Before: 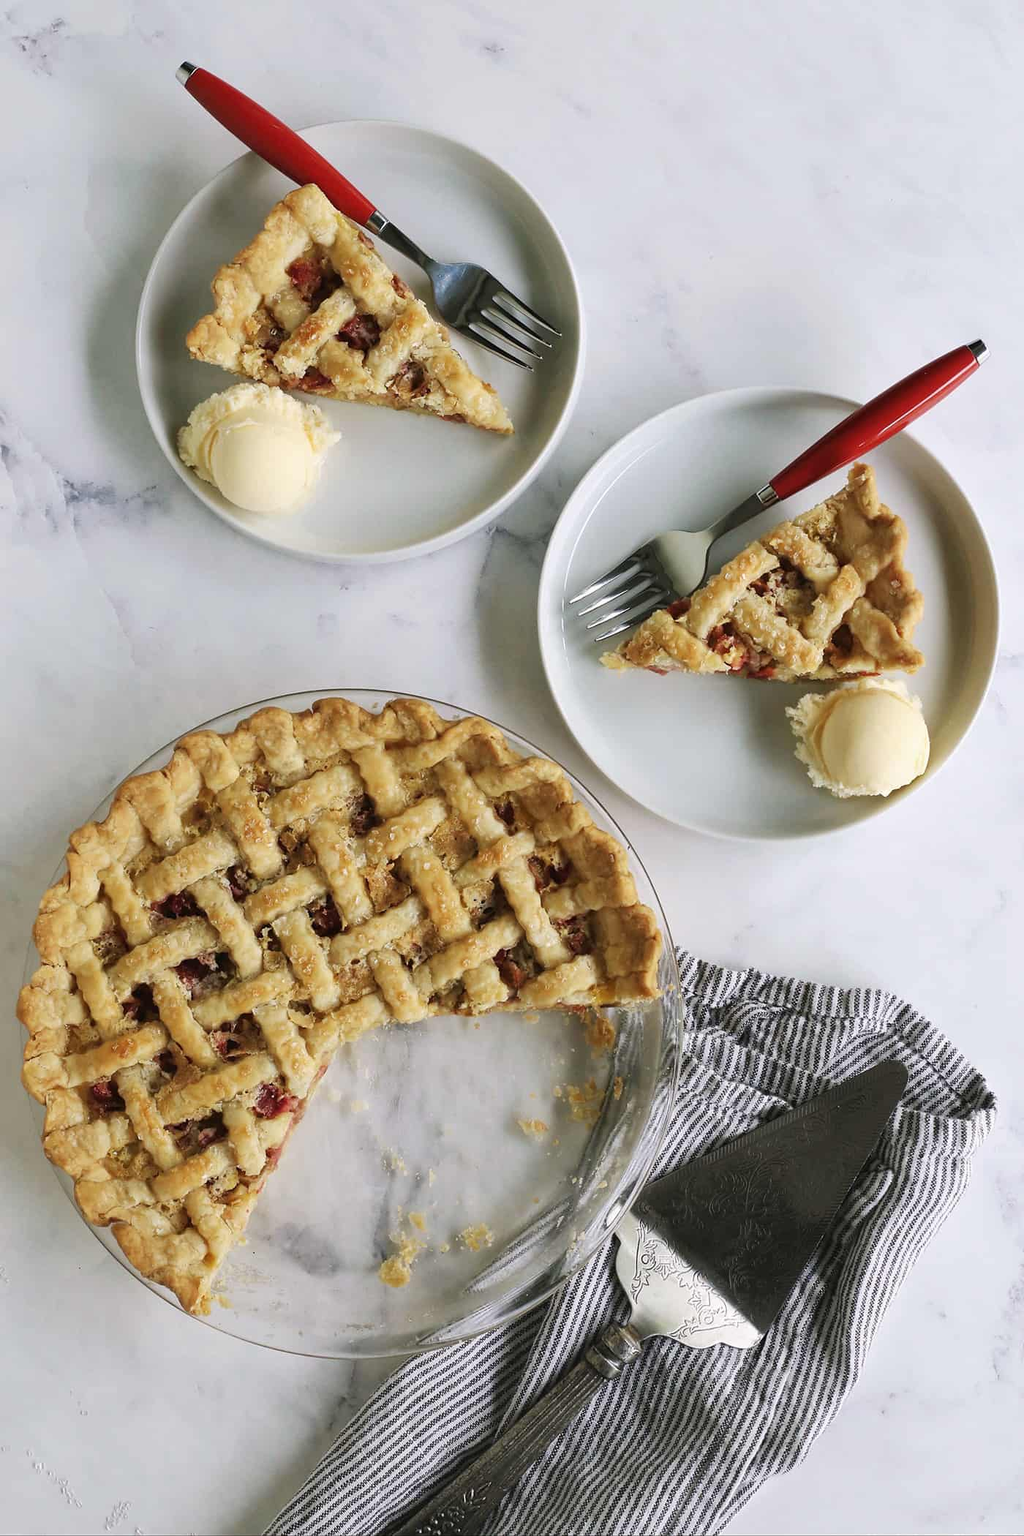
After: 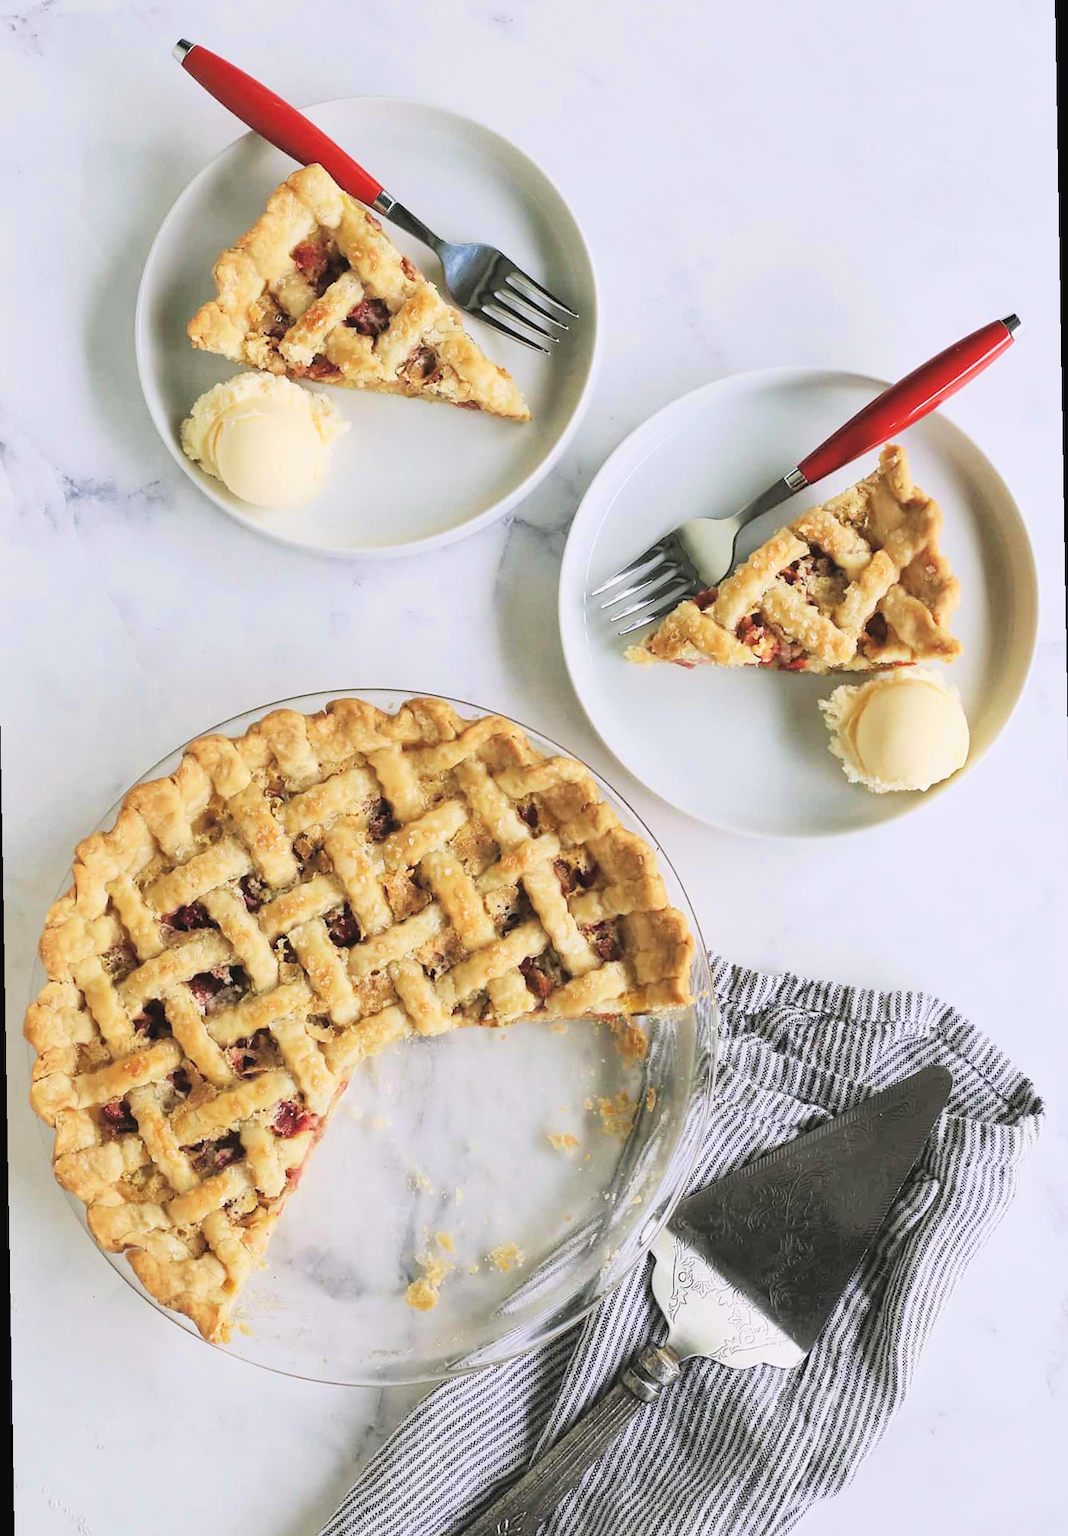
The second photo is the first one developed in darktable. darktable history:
exposure: black level correction -0.005, exposure 1.002 EV, compensate highlight preservation false
rotate and perspective: rotation -1°, crop left 0.011, crop right 0.989, crop top 0.025, crop bottom 0.975
filmic rgb: black relative exposure -7.82 EV, white relative exposure 4.29 EV, hardness 3.86, color science v6 (2022)
white balance: red 1.004, blue 1.024
